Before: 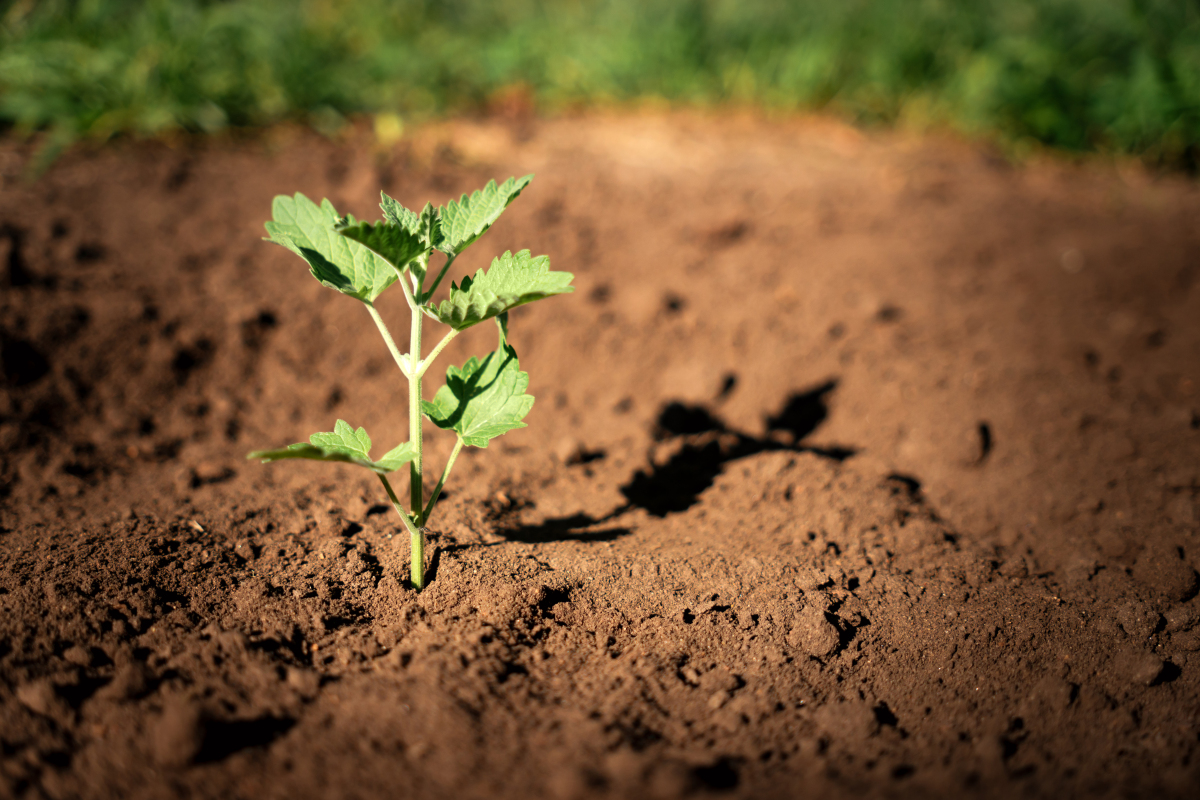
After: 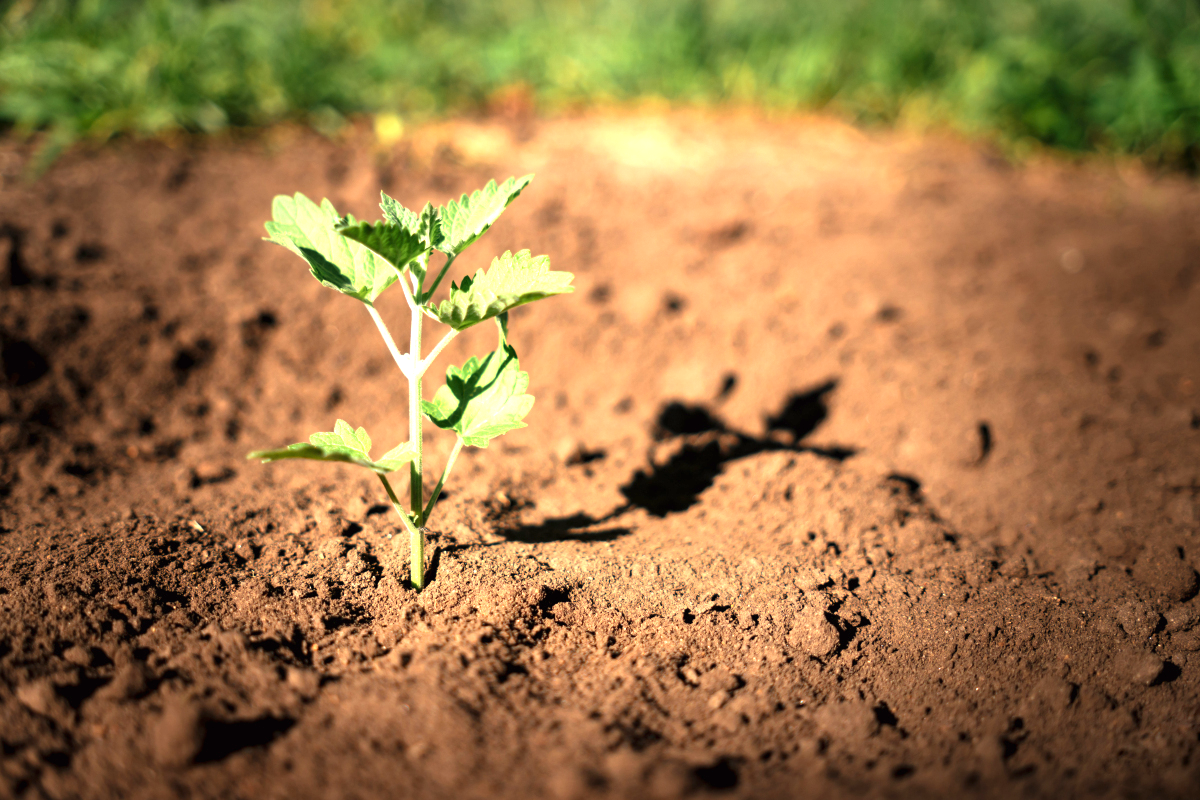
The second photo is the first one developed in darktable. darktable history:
tone equalizer: edges refinement/feathering 500, mask exposure compensation -1.57 EV, preserve details no
exposure: black level correction 0, exposure 1 EV, compensate highlight preservation false
